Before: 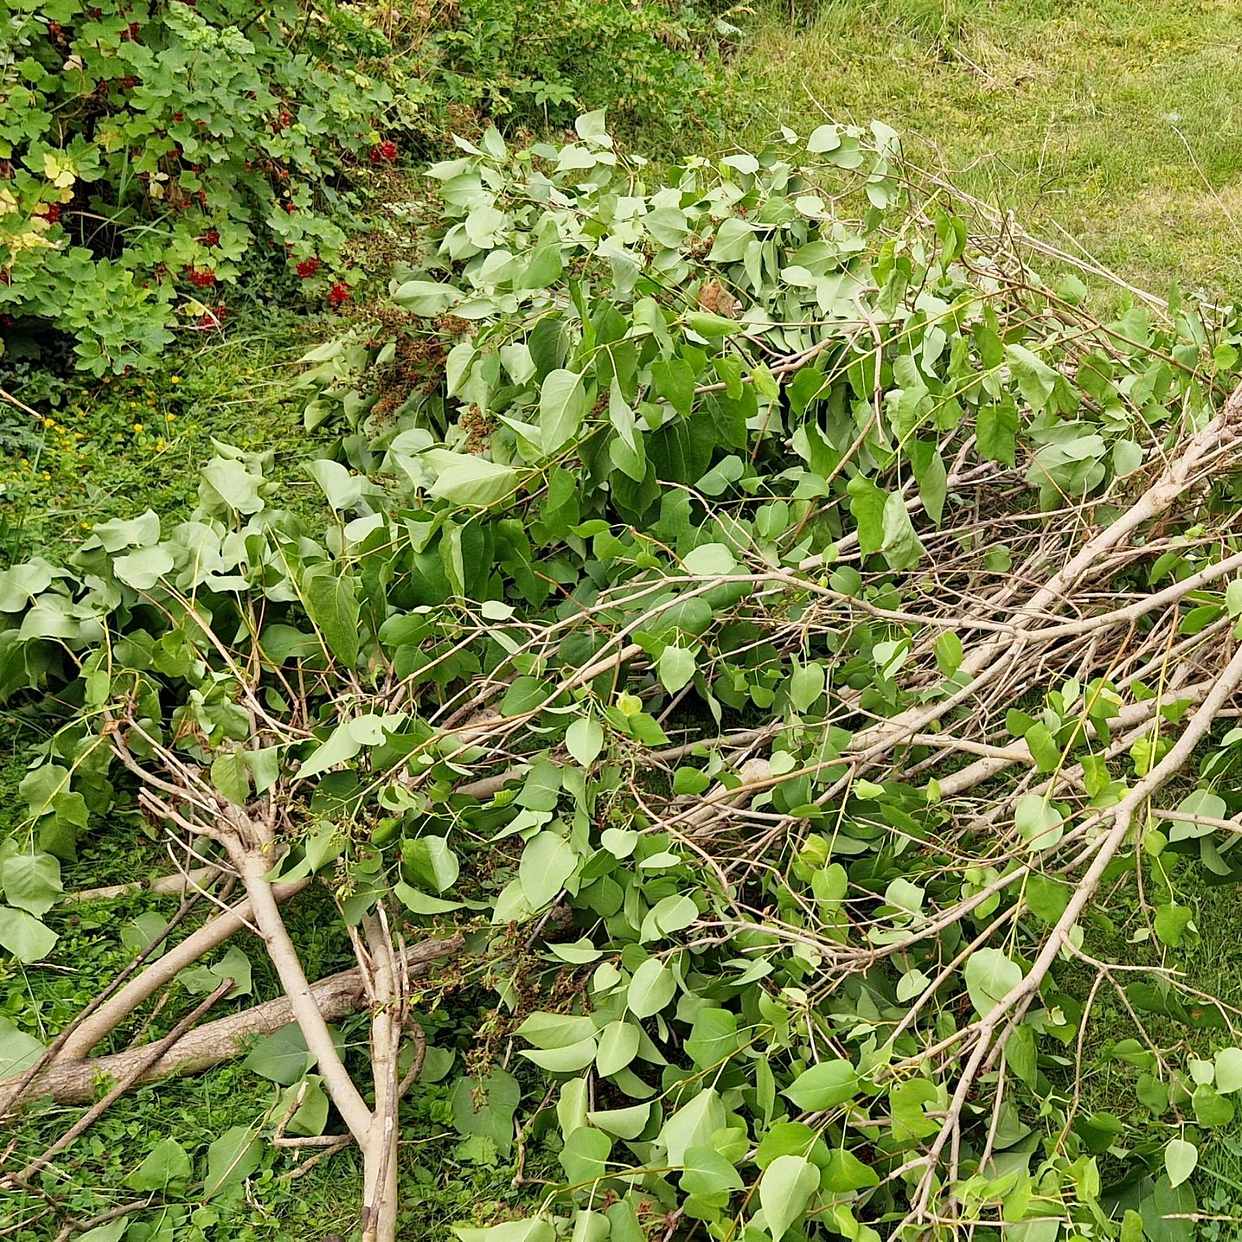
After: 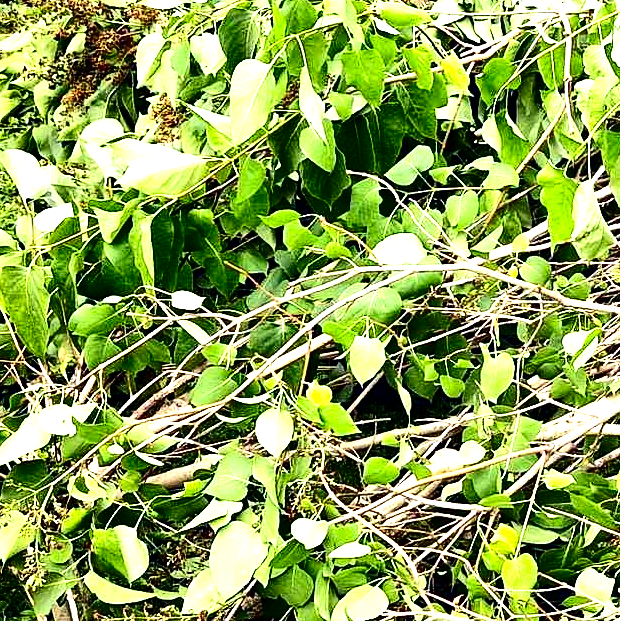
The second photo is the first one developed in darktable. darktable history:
exposure: exposure 0.785 EV, compensate highlight preservation false
crop: left 25%, top 25%, right 25%, bottom 25%
color correction: highlights a* 0.207, highlights b* 2.7, shadows a* -0.874, shadows b* -4.78
contrast brightness saturation: contrast 0.24, brightness -0.24, saturation 0.14
white balance: red 0.983, blue 1.036
local contrast: highlights 100%, shadows 100%, detail 120%, midtone range 0.2
tone equalizer: -8 EV -0.75 EV, -7 EV -0.7 EV, -6 EV -0.6 EV, -5 EV -0.4 EV, -3 EV 0.4 EV, -2 EV 0.6 EV, -1 EV 0.7 EV, +0 EV 0.75 EV, edges refinement/feathering 500, mask exposure compensation -1.57 EV, preserve details no
